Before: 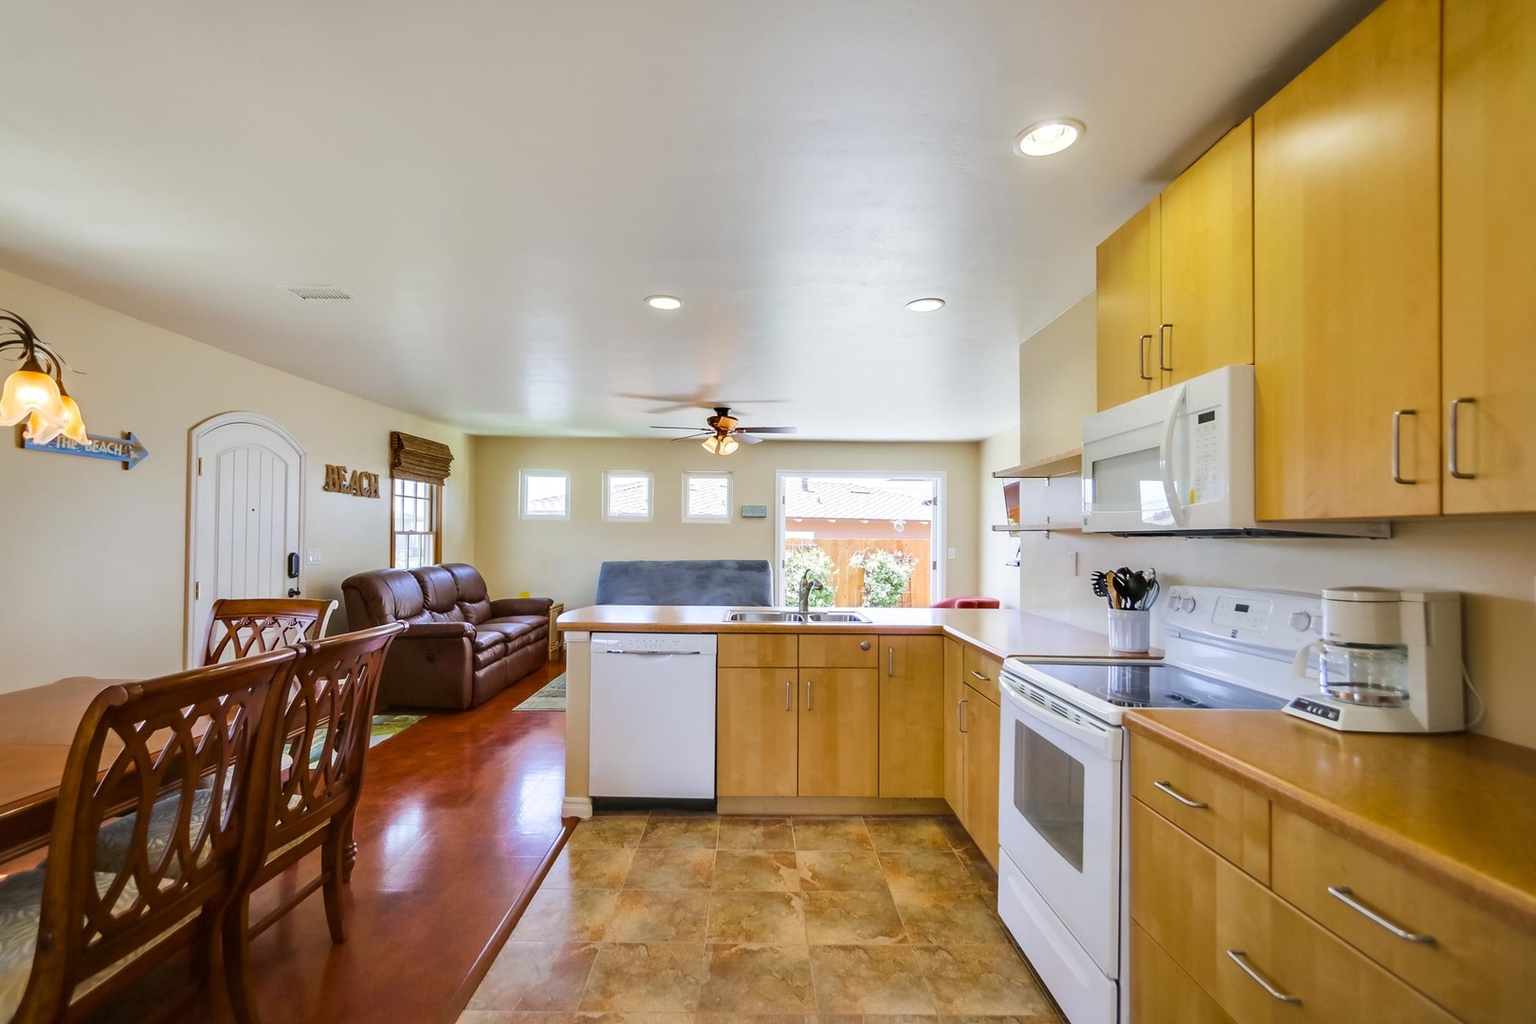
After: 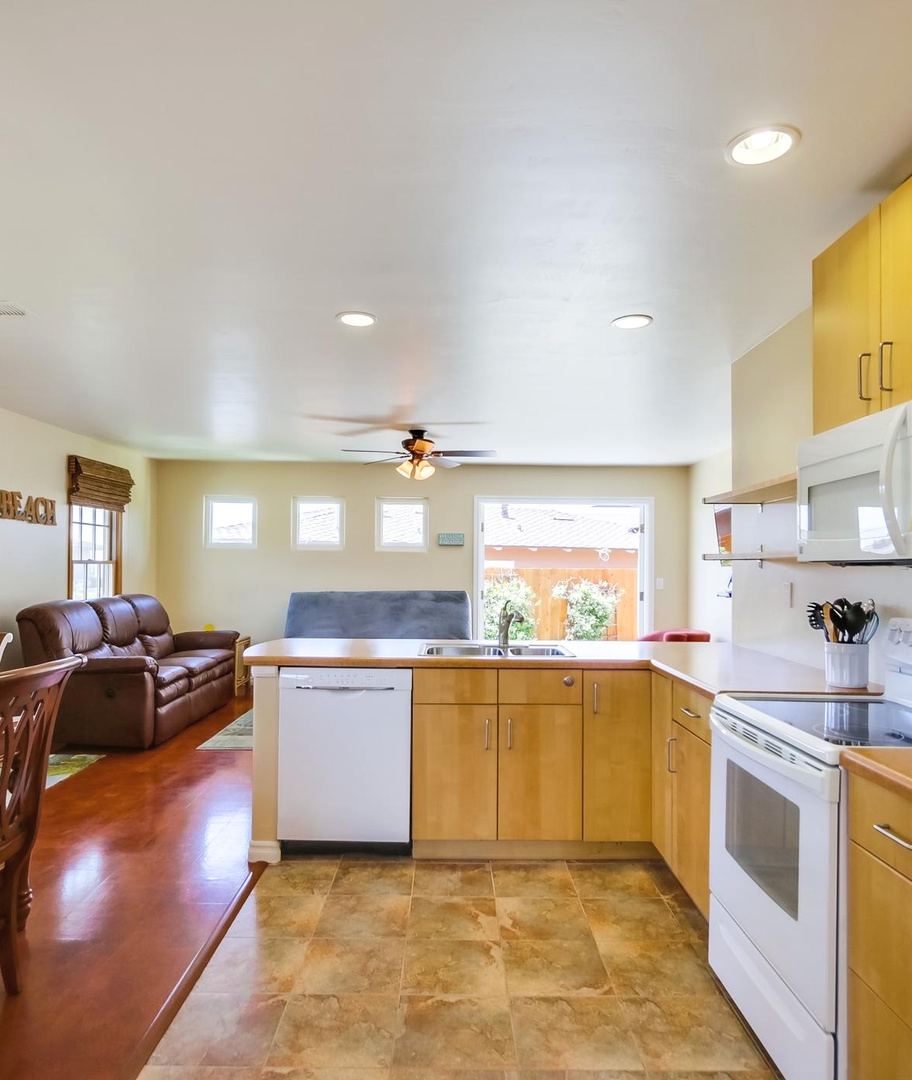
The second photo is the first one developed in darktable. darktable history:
contrast brightness saturation: contrast 0.049, brightness 0.063, saturation 0.012
crop: left 21.276%, right 22.41%
